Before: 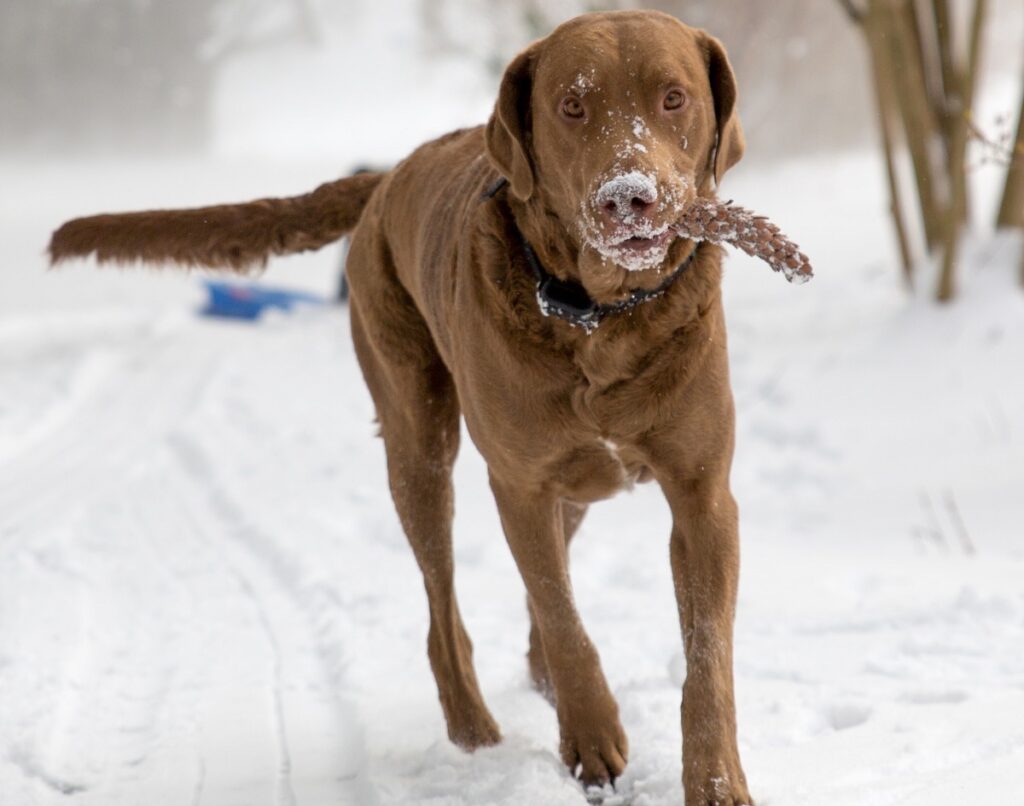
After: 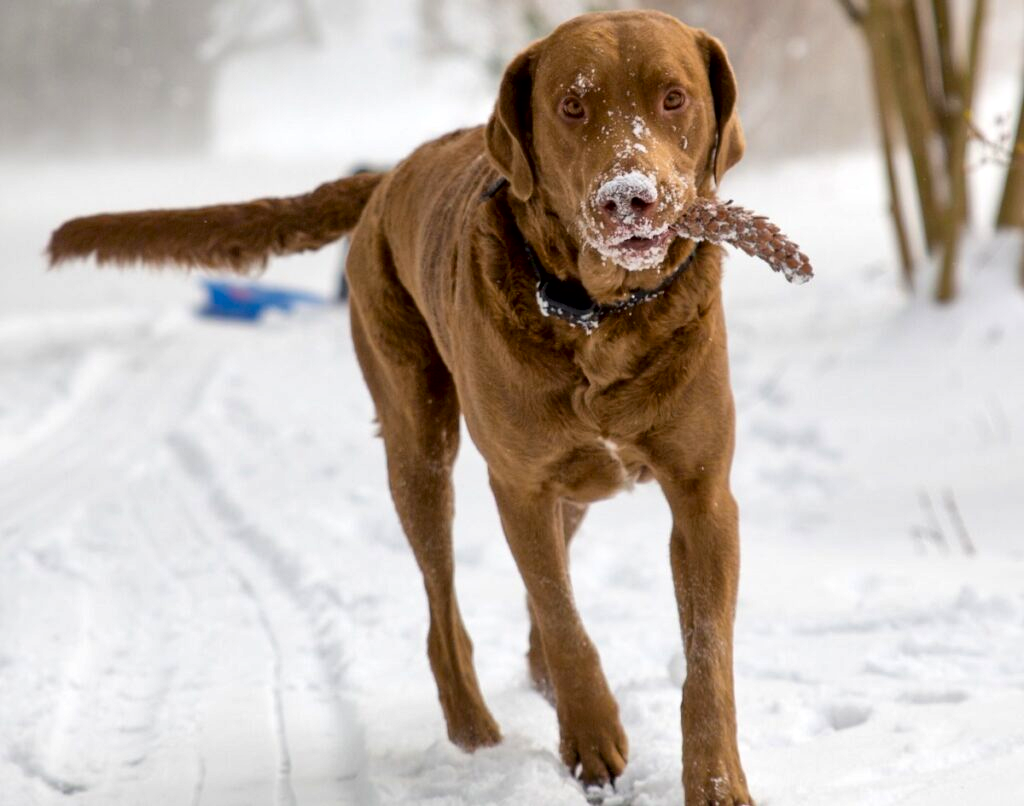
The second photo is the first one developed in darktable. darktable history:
color balance rgb: perceptual saturation grading › global saturation 20%, global vibrance 20%
local contrast: mode bilateral grid, contrast 20, coarseness 50, detail 161%, midtone range 0.2
